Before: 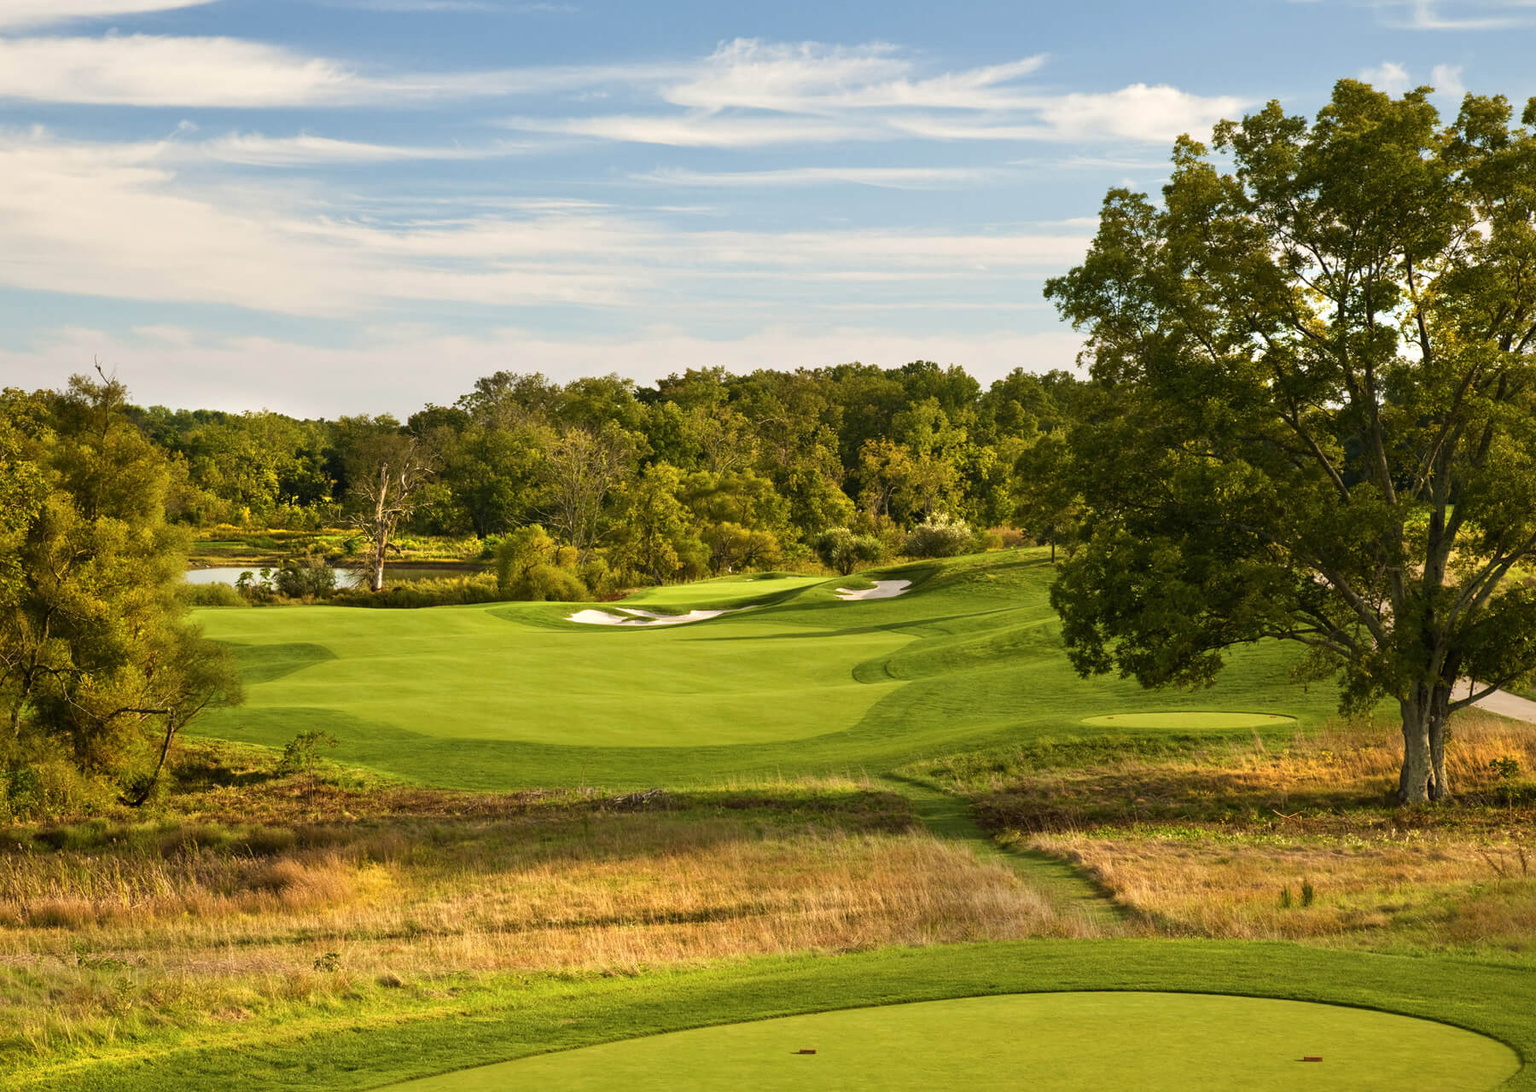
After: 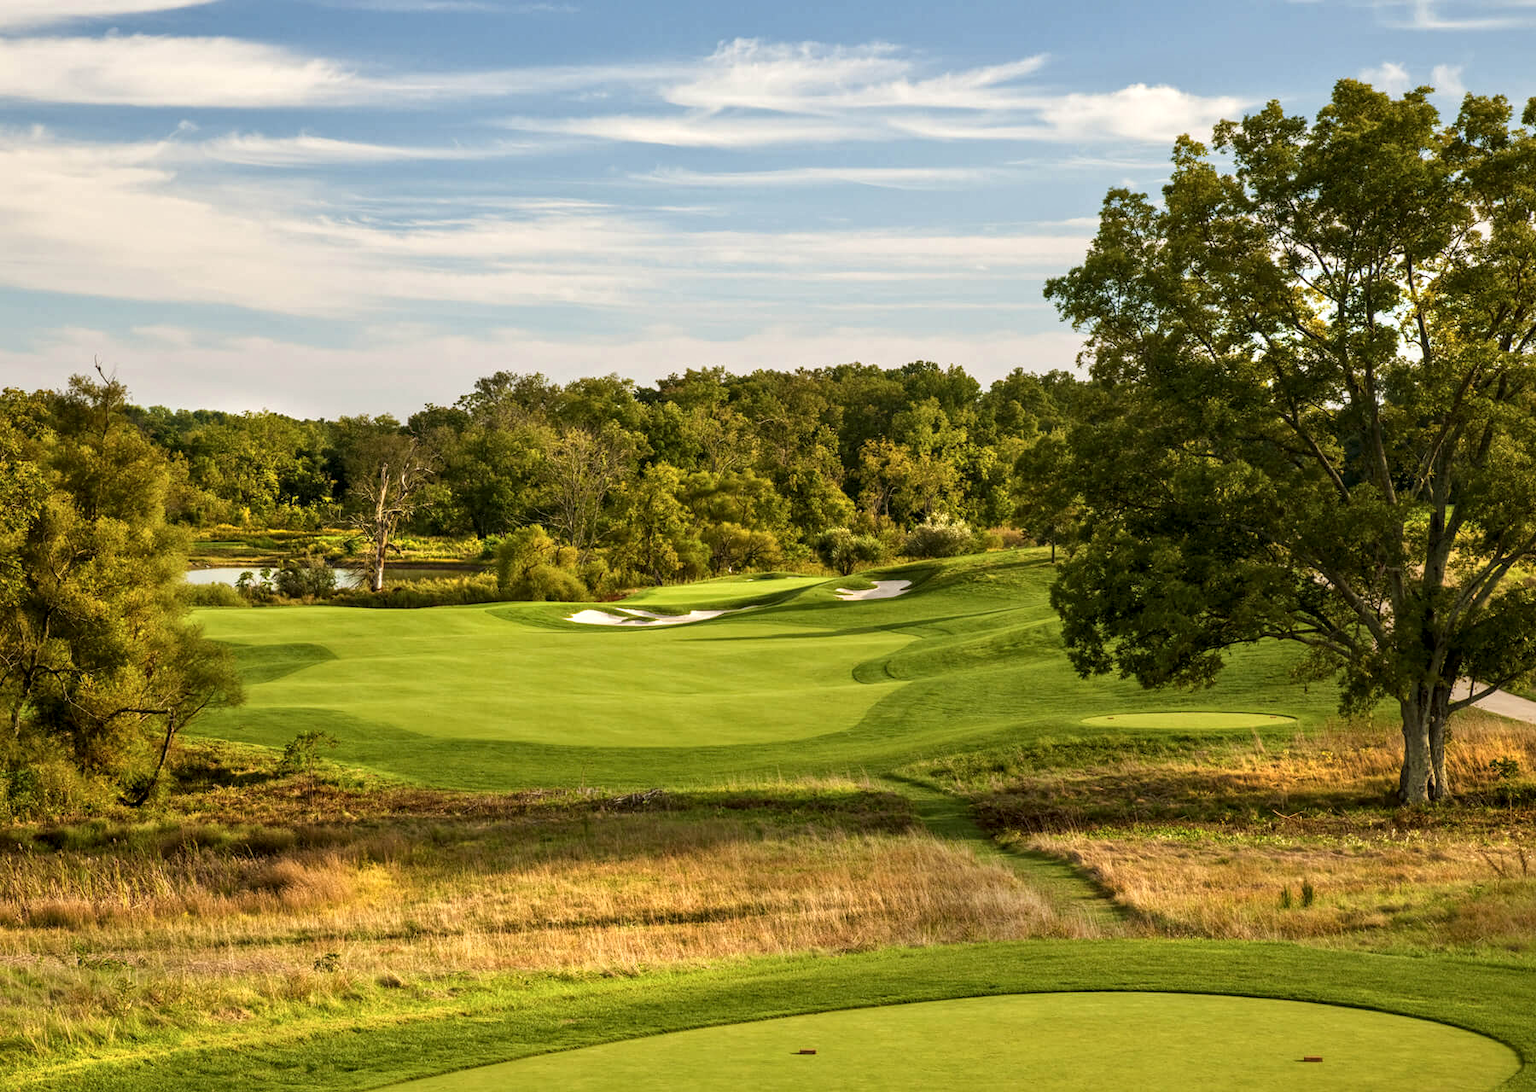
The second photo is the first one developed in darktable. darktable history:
tone equalizer: on, module defaults
local contrast: detail 130%
